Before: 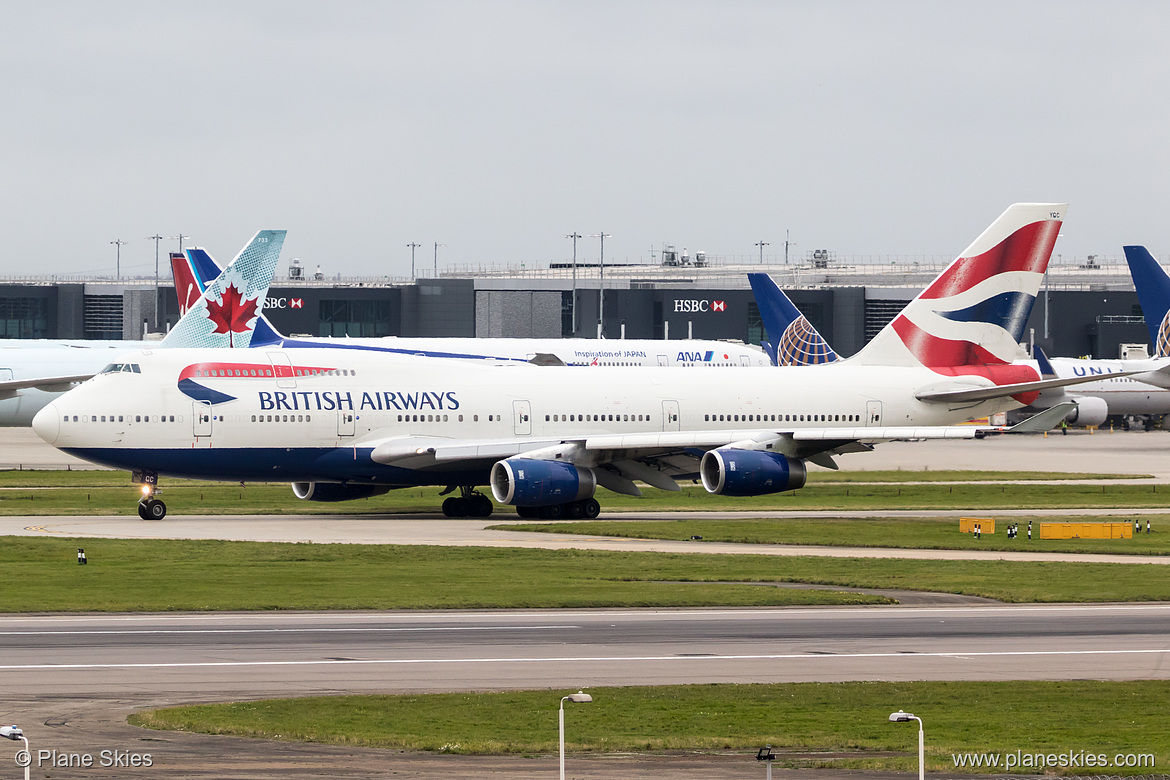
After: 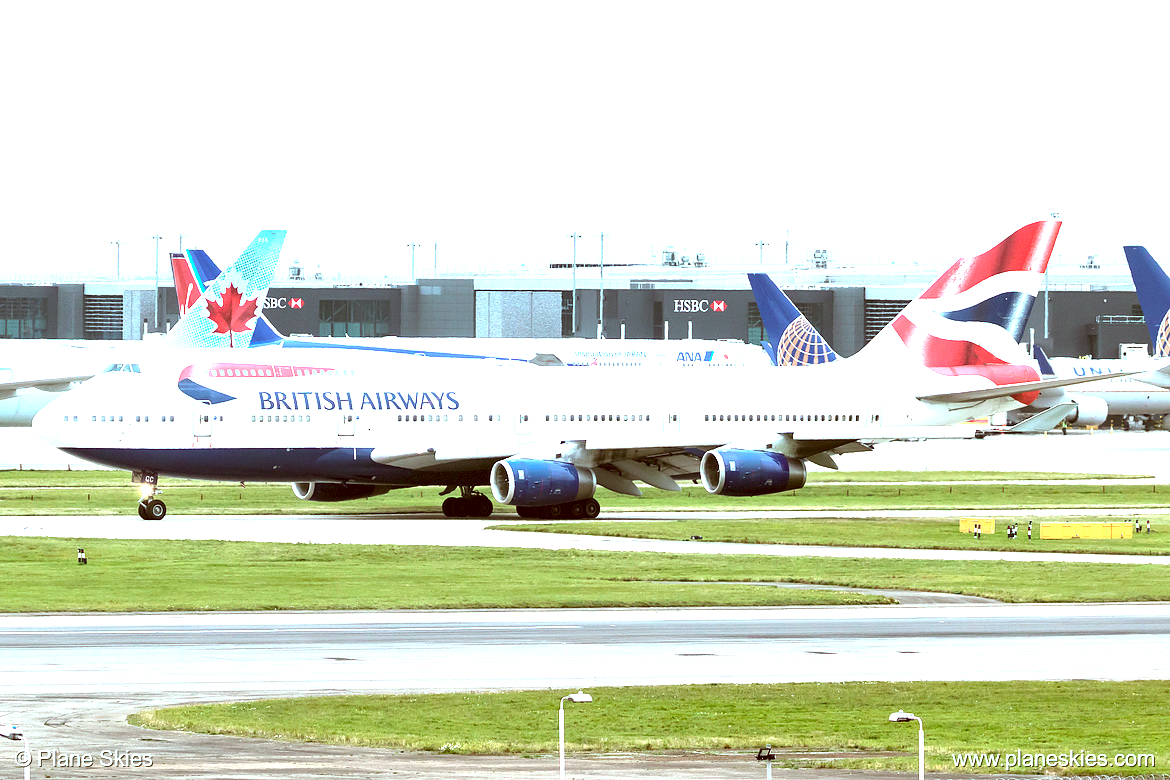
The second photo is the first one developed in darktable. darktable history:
exposure: black level correction 0.001, exposure 1.808 EV, compensate exposure bias true, compensate highlight preservation false
color correction: highlights a* -14.06, highlights b* -16.89, shadows a* 10.17, shadows b* 30.02
